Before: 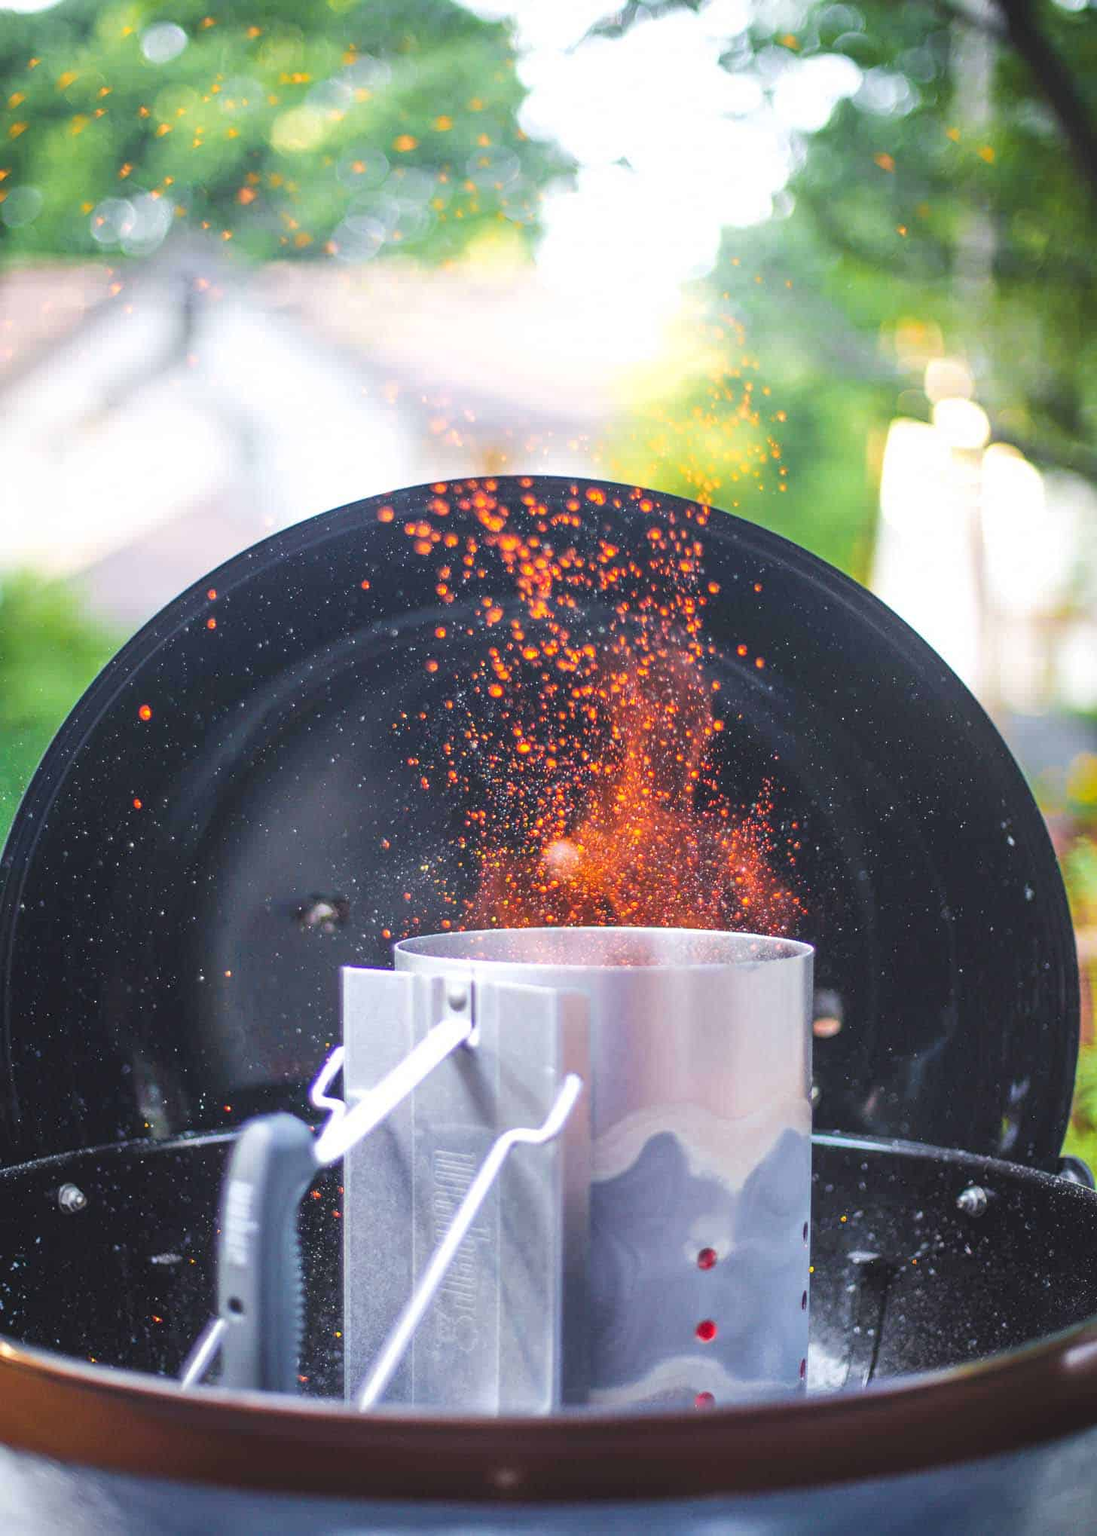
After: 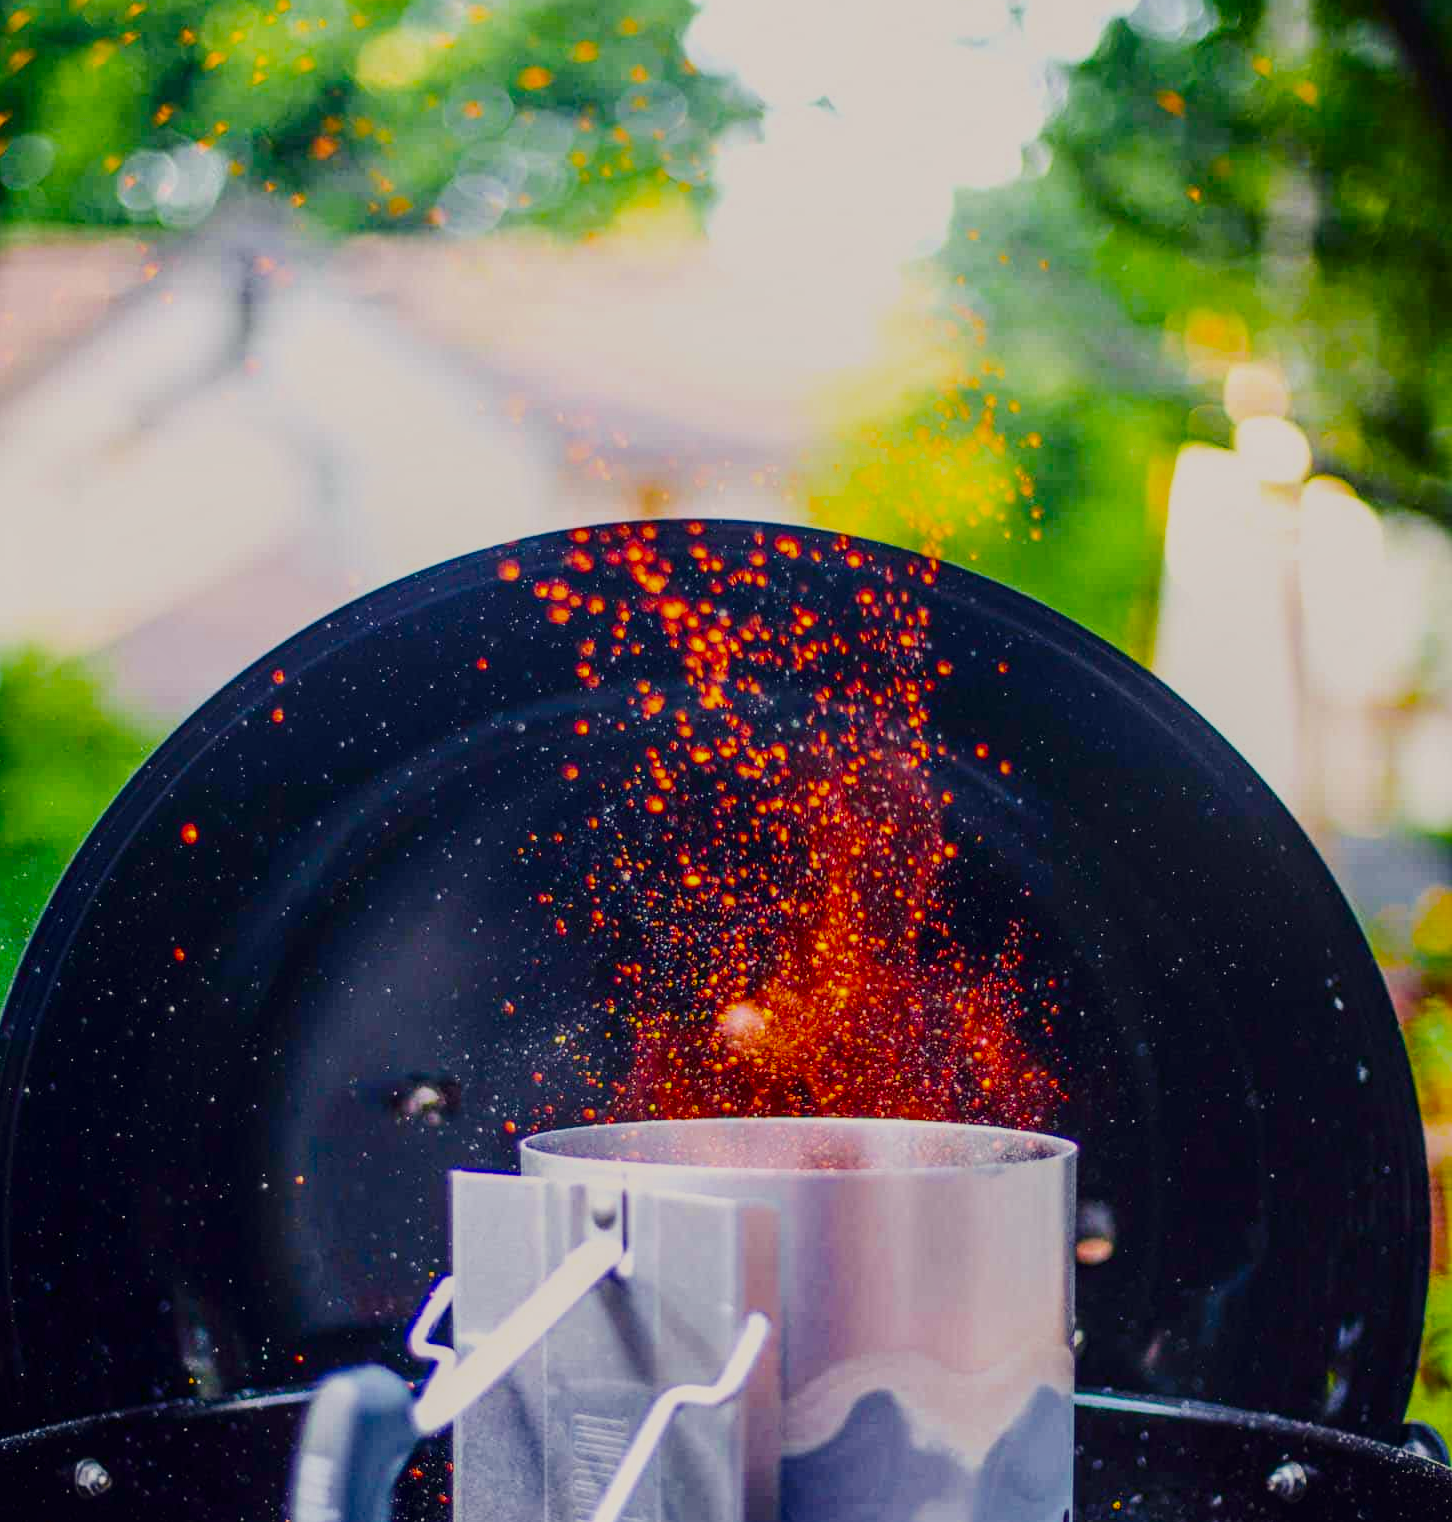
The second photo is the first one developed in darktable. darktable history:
tone equalizer: on, module defaults
crop: left 0.206%, top 5.537%, bottom 19.757%
local contrast: on, module defaults
filmic rgb: black relative exposure -8.51 EV, white relative exposure 5.53 EV, hardness 3.37, contrast 1.022
color balance rgb: shadows lift › chroma 3.198%, shadows lift › hue 278.36°, highlights gain › chroma 2.015%, highlights gain › hue 66.54°, perceptual saturation grading › global saturation 25.611%, global vibrance 34.395%
contrast brightness saturation: contrast 0.192, brightness -0.241, saturation 0.112
